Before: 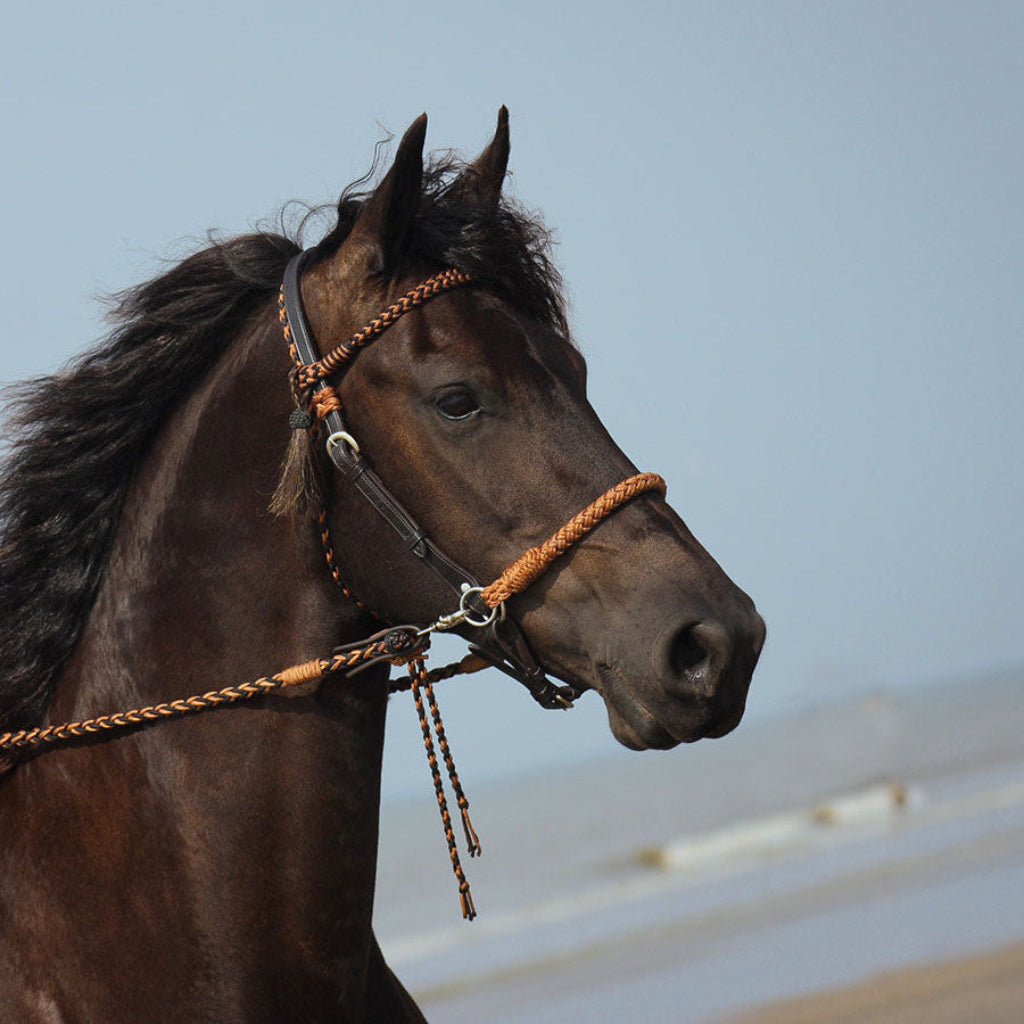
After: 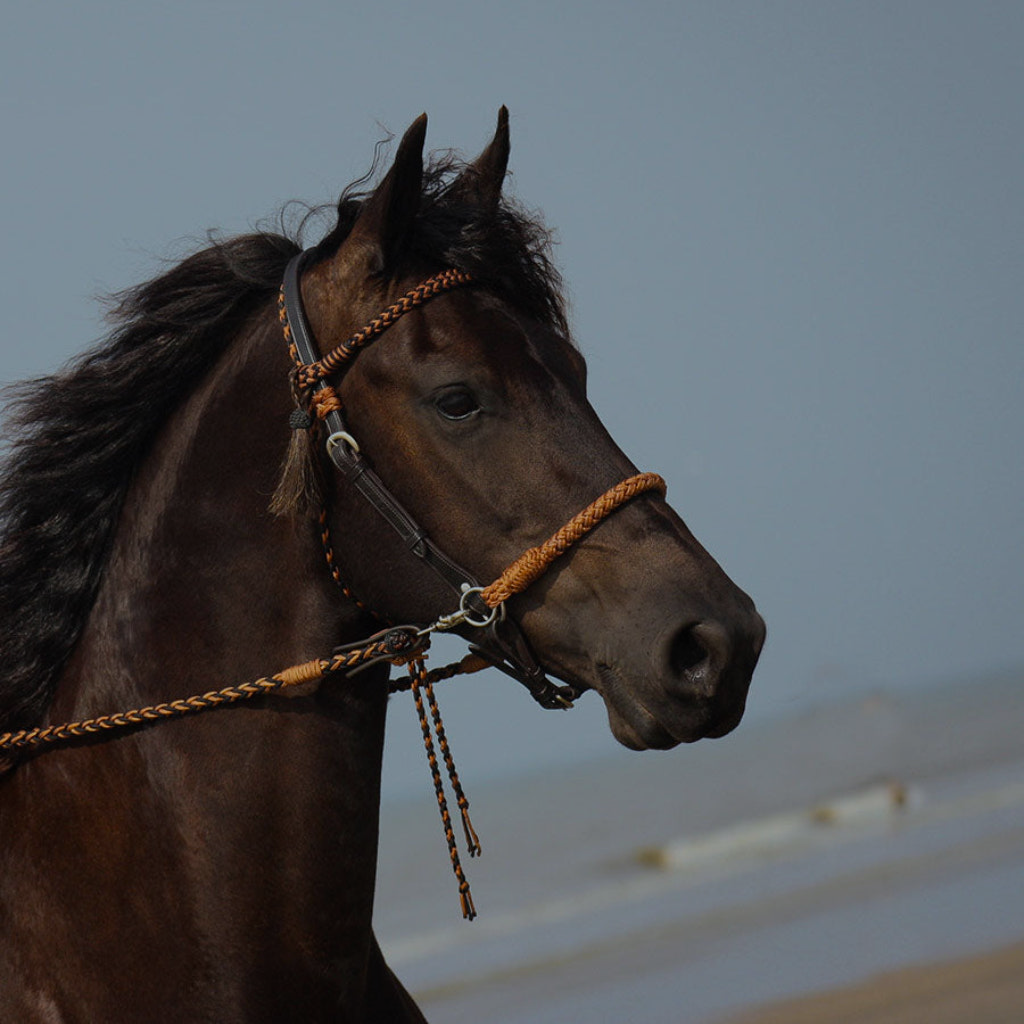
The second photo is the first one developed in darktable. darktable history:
exposure: exposure -1 EV, compensate highlight preservation false
color balance: output saturation 110%
tone equalizer: on, module defaults
